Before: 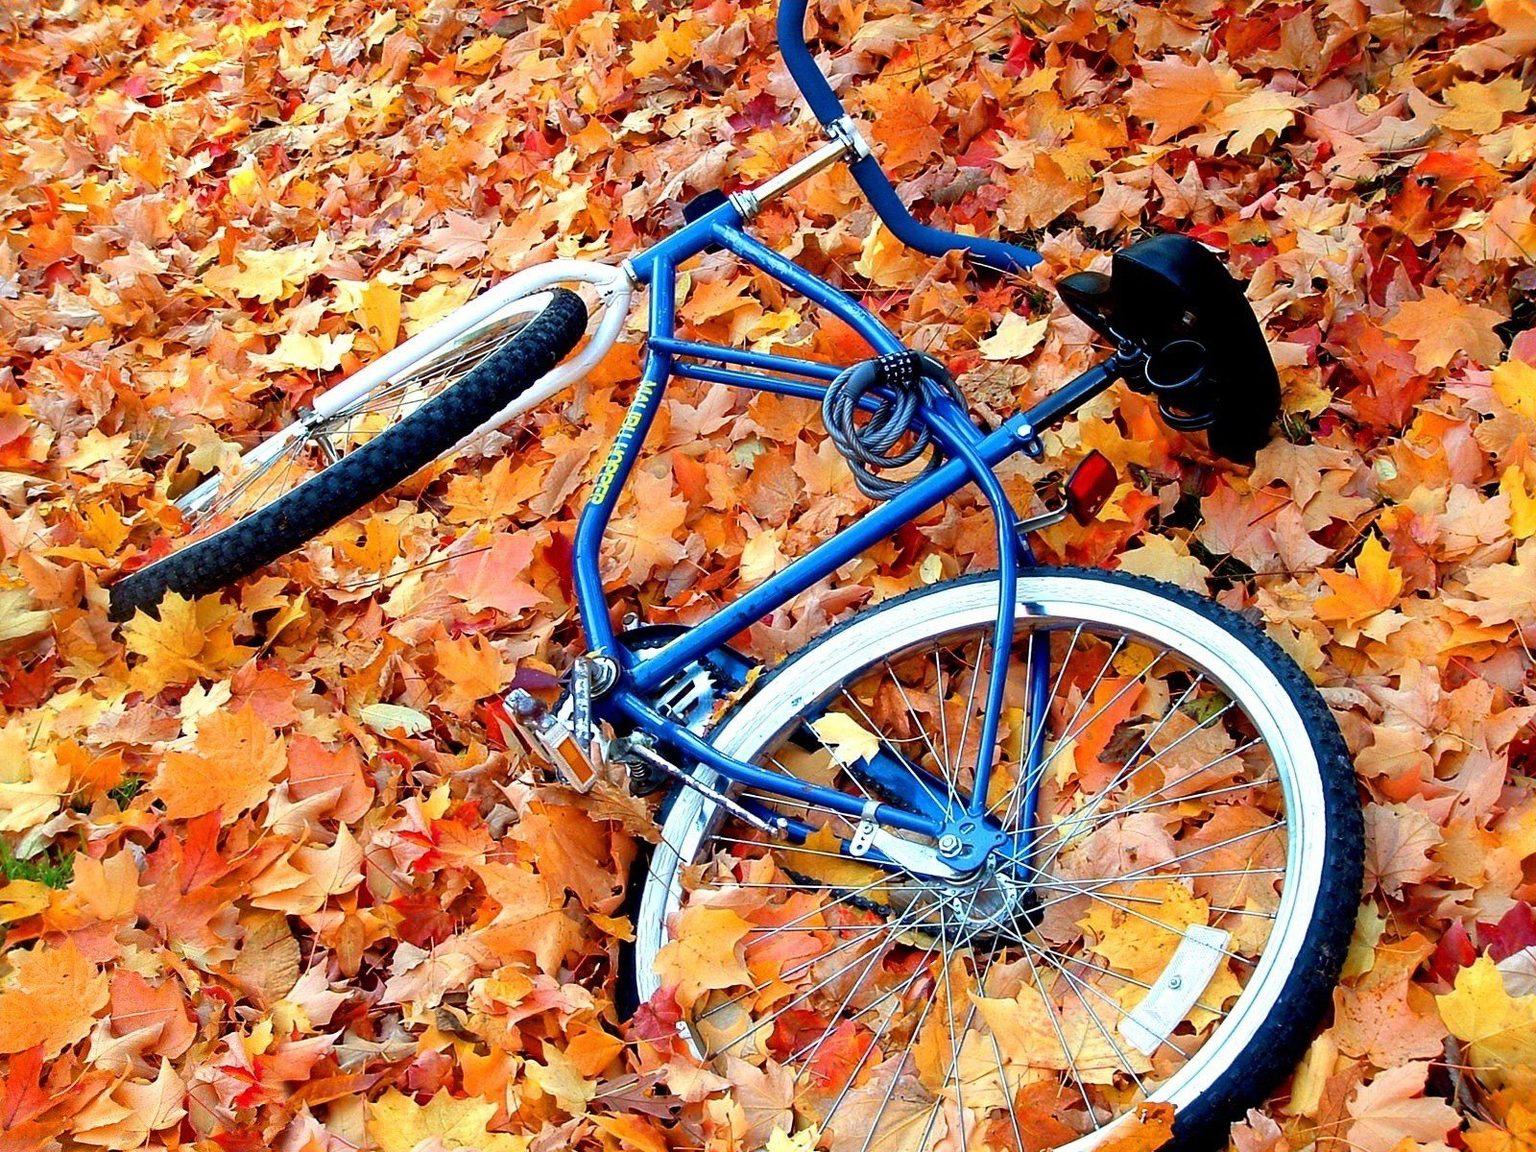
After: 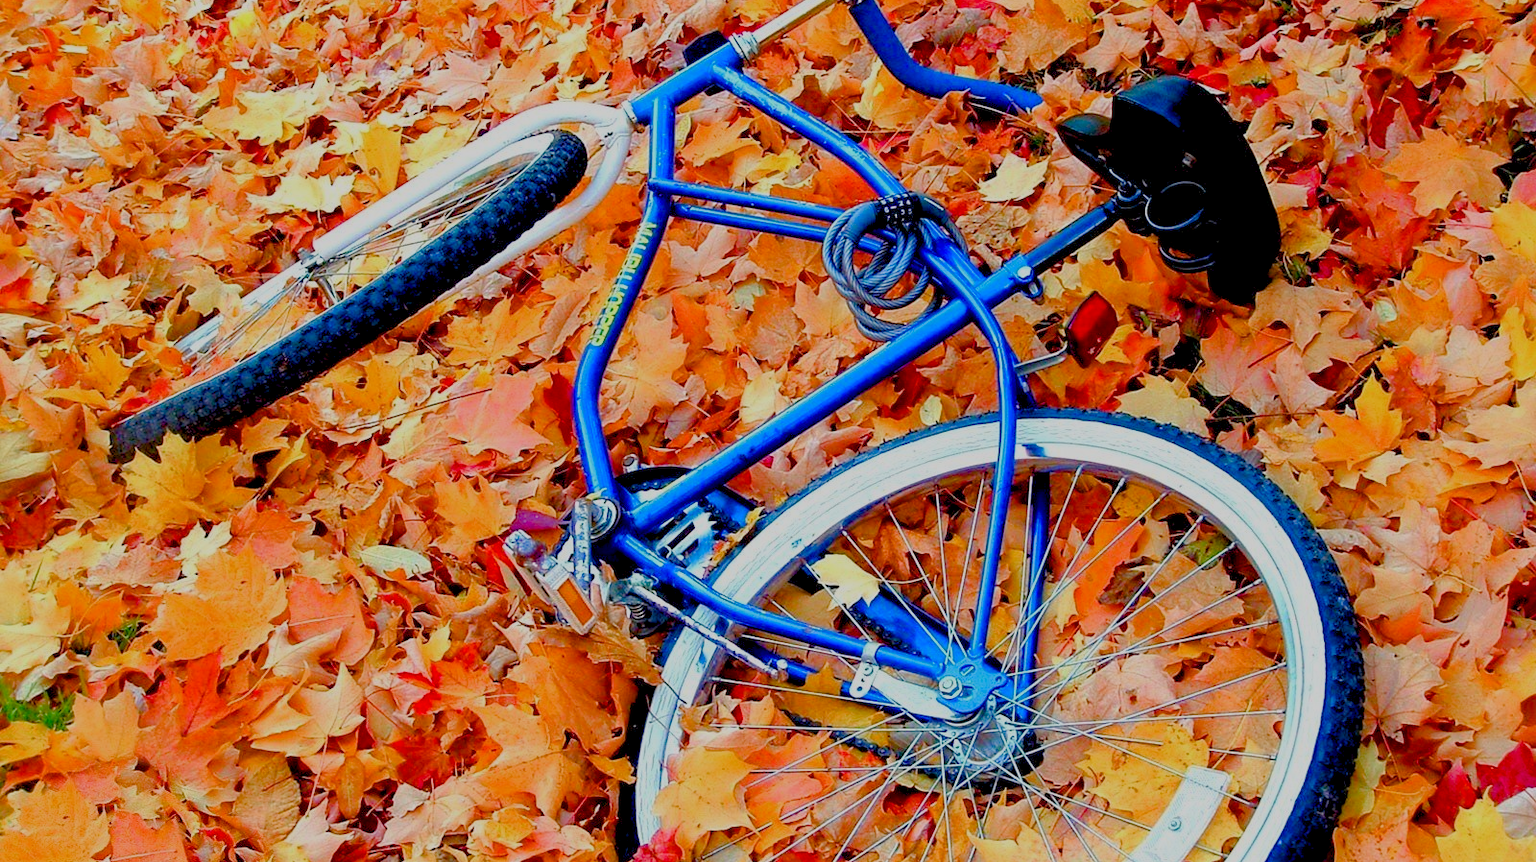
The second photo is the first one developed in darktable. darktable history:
color balance rgb: shadows lift › chroma 1.789%, shadows lift › hue 262.03°, global offset › luminance -0.254%, perceptual saturation grading › global saturation 20%, perceptual saturation grading › highlights -25.516%, perceptual saturation grading › shadows 49.232%, perceptual brilliance grading › global brilliance 2.78%, perceptual brilliance grading › highlights -2.882%, perceptual brilliance grading › shadows 2.911%, contrast -29.874%
crop: top 13.813%, bottom 11.332%
